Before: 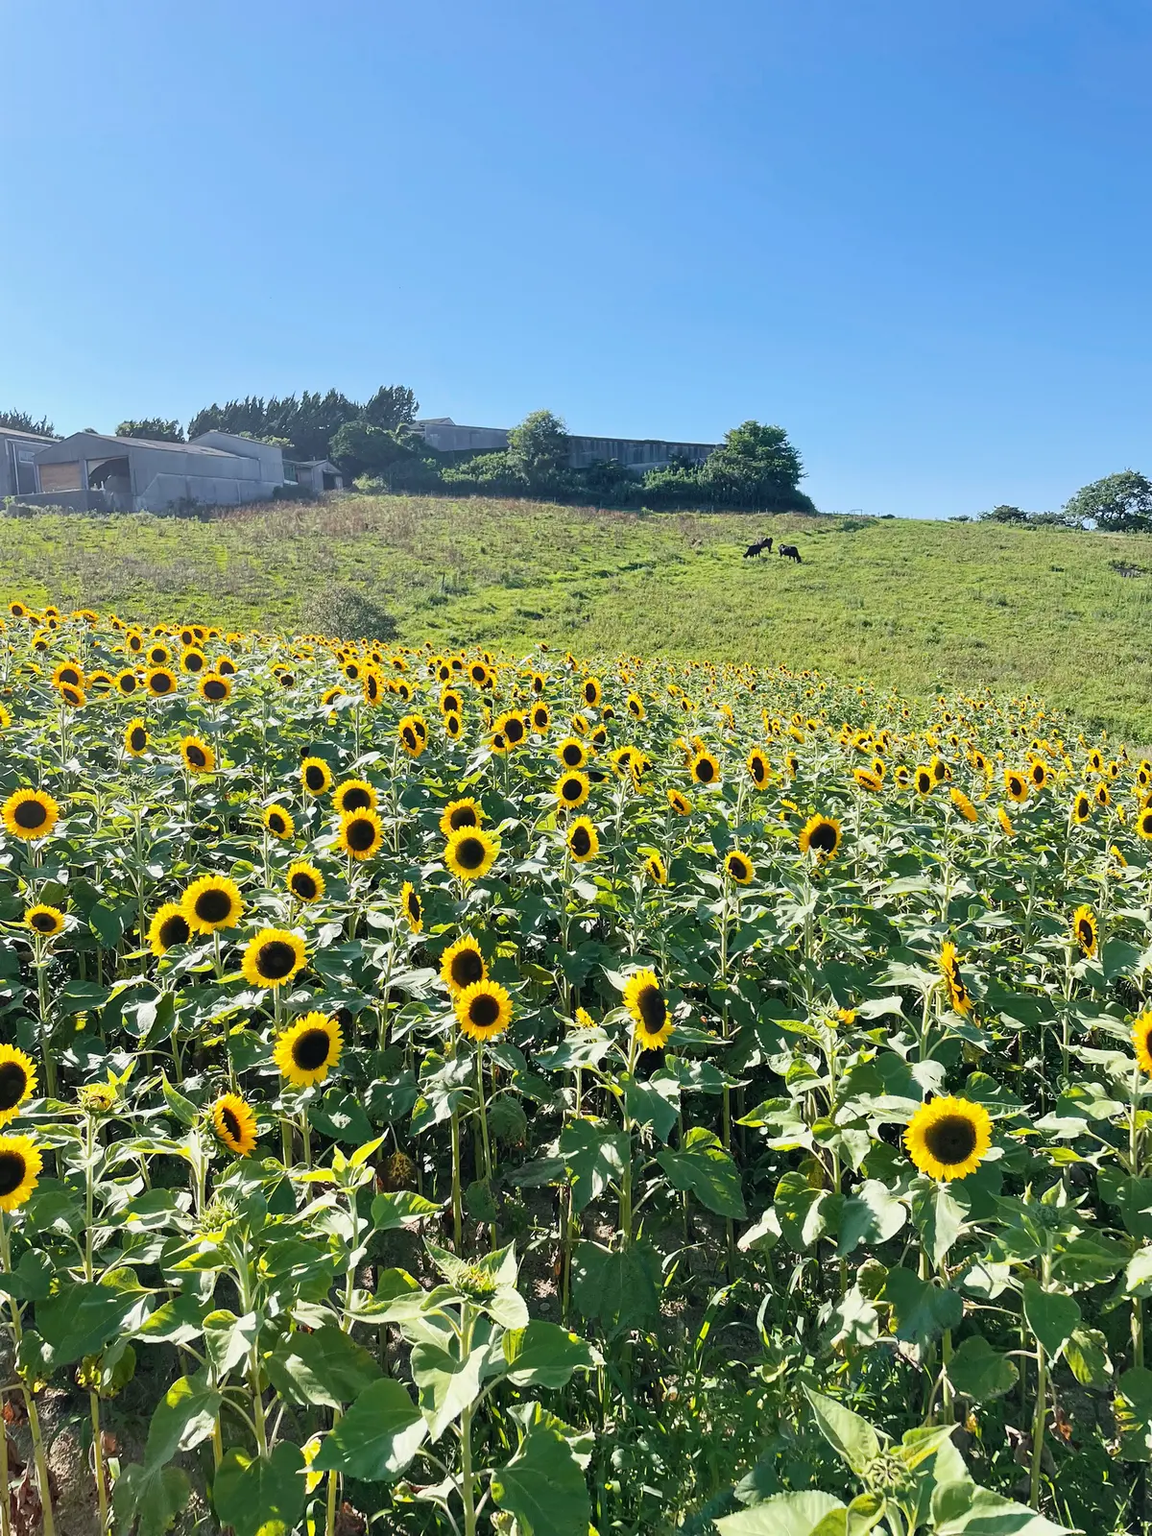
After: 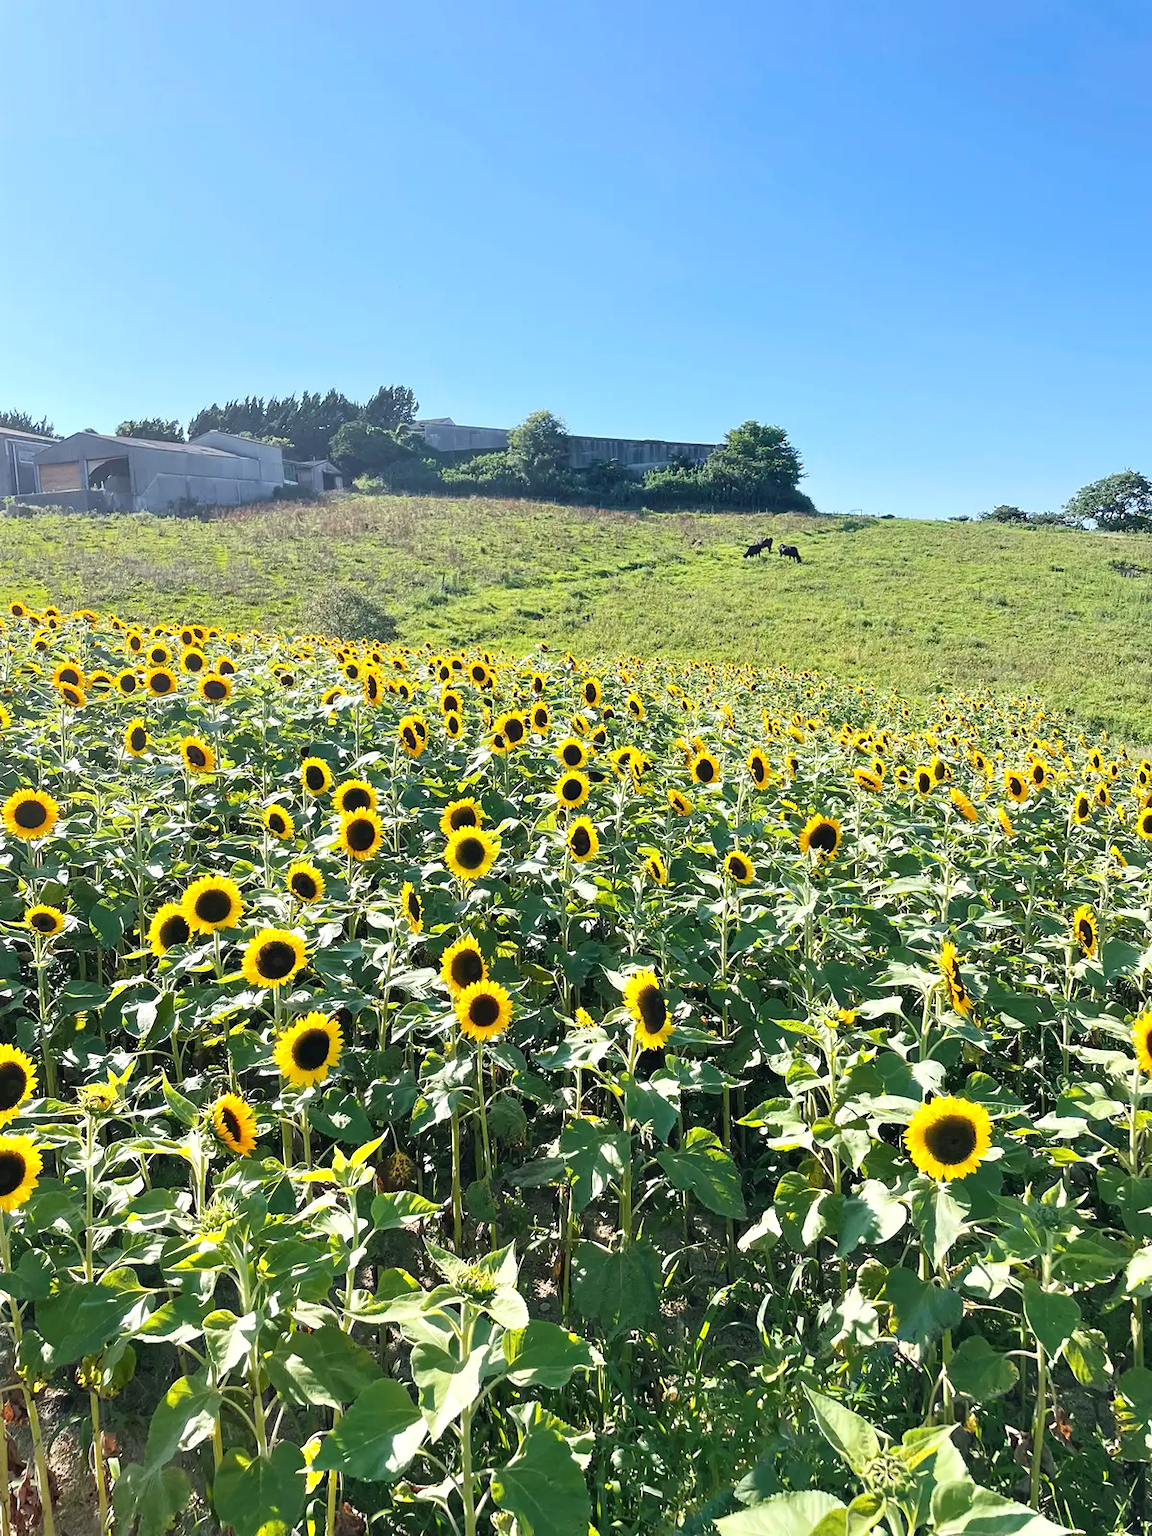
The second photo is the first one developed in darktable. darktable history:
exposure: exposure 0.3 EV, compensate highlight preservation false
